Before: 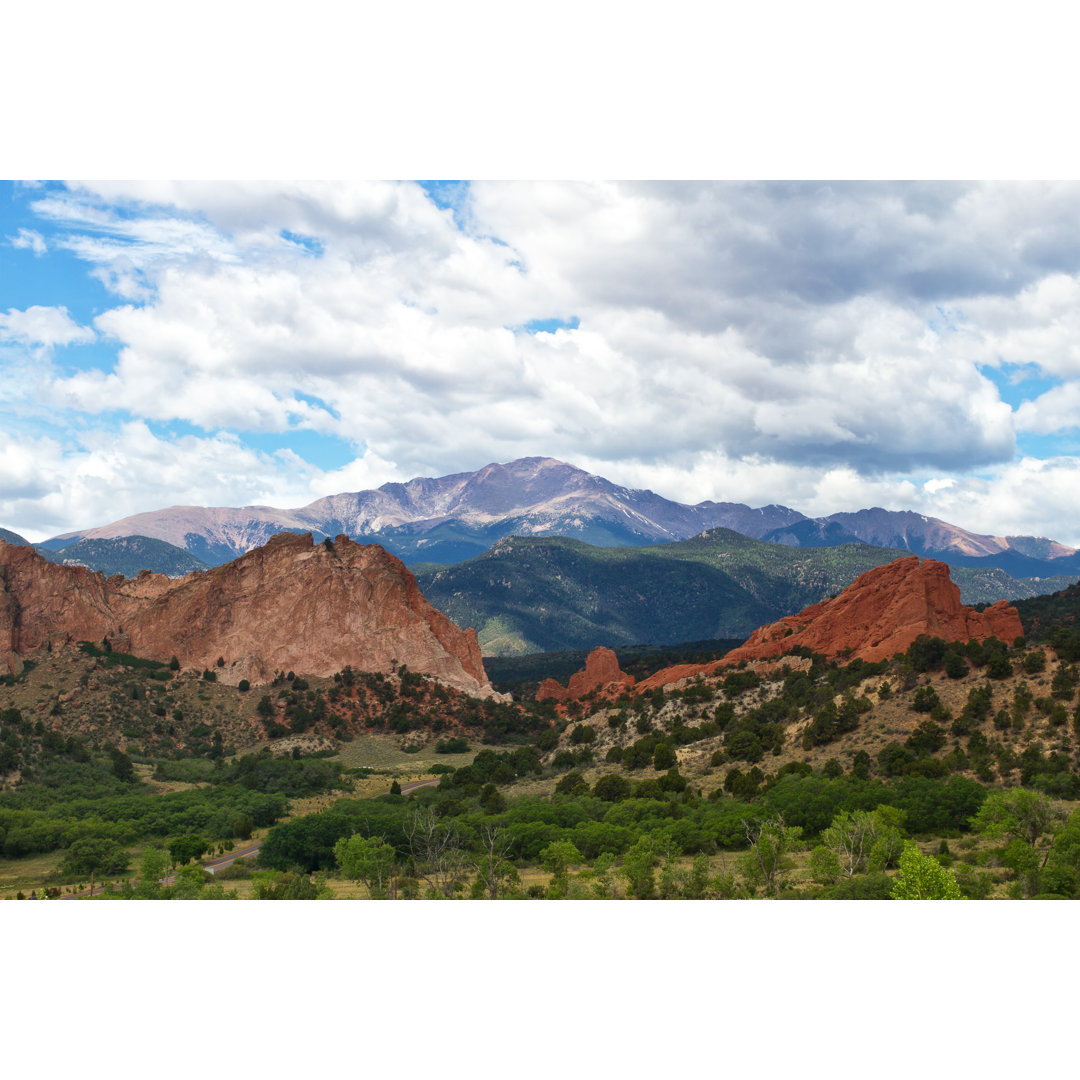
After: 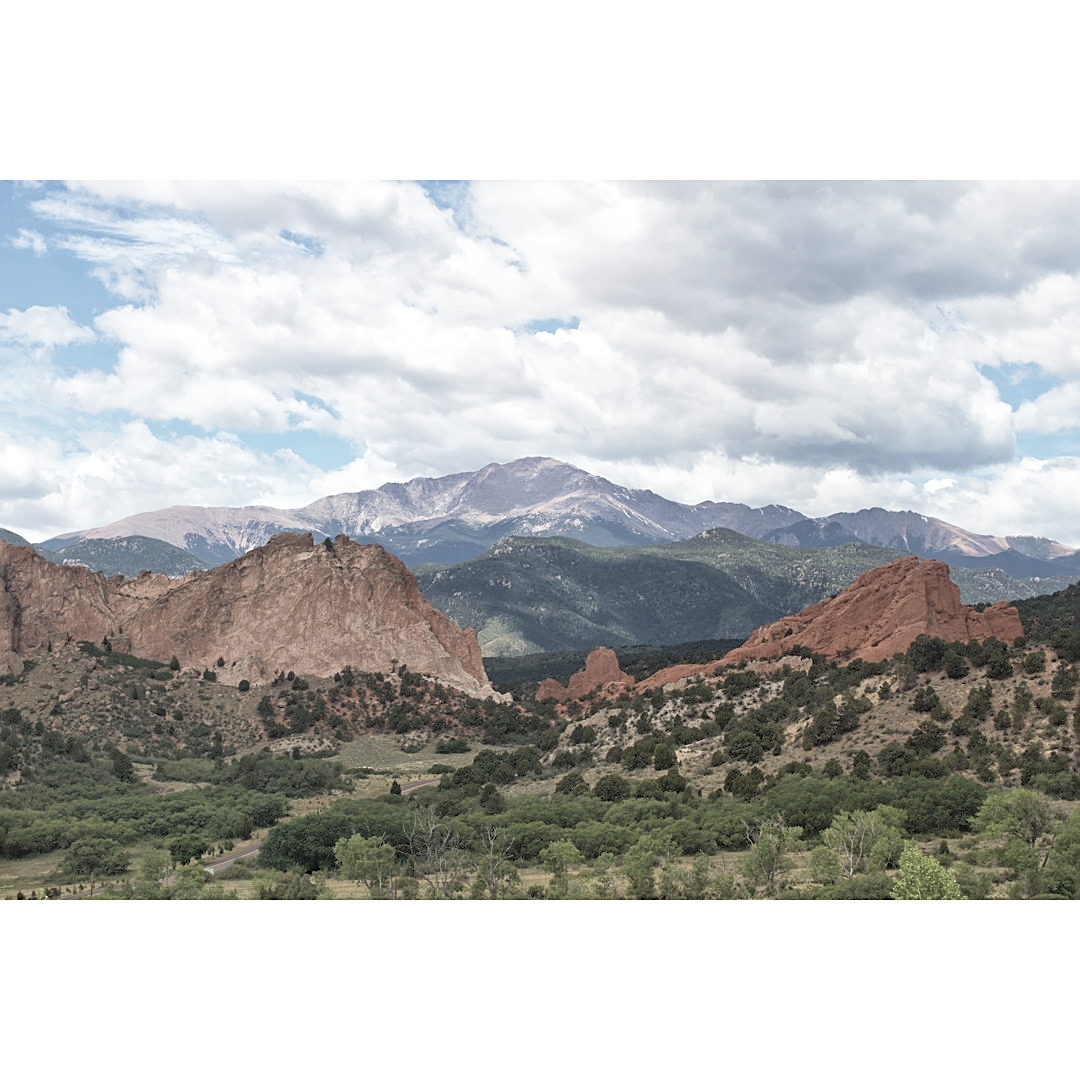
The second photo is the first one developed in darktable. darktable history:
sharpen: on, module defaults
contrast brightness saturation: brightness 0.181, saturation -0.494
